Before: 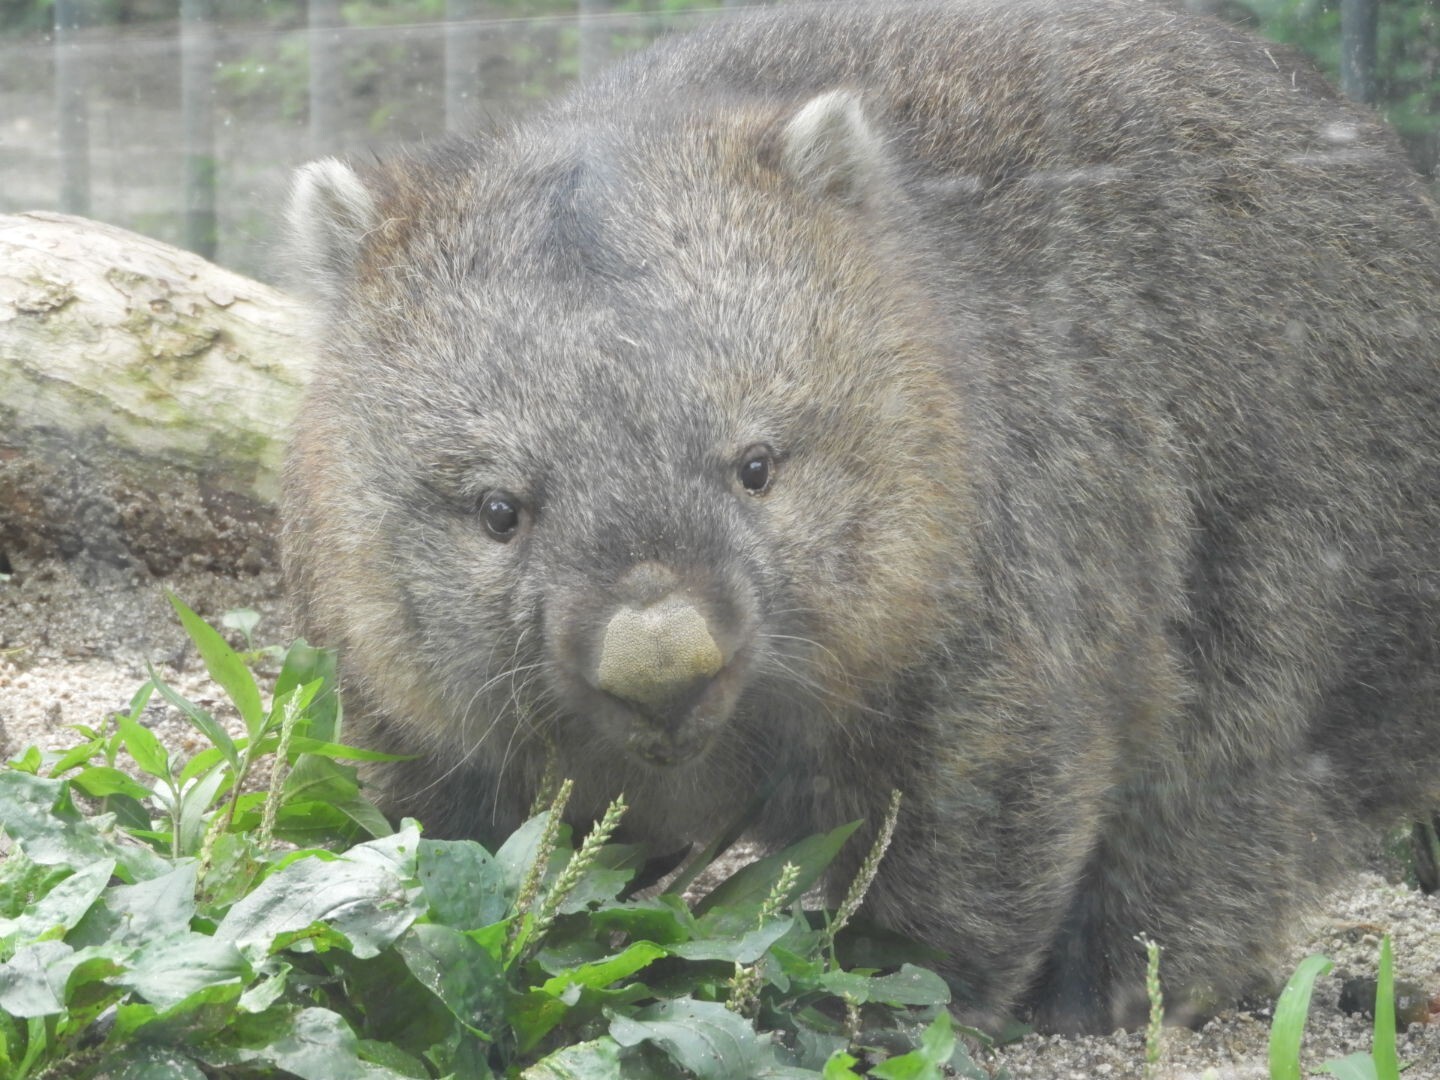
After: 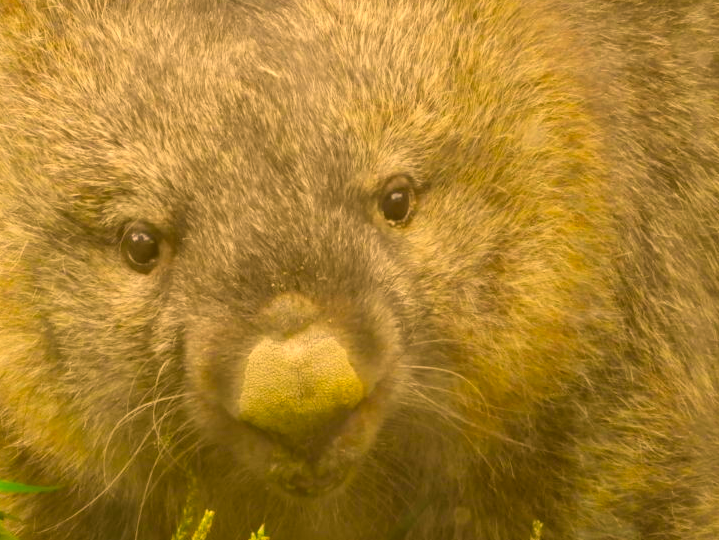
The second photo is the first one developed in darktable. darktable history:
rotate and perspective: automatic cropping off
color correction: highlights a* 10.44, highlights b* 30.04, shadows a* 2.73, shadows b* 17.51, saturation 1.72
local contrast: mode bilateral grid, contrast 20, coarseness 50, detail 120%, midtone range 0.2
crop: left 25%, top 25%, right 25%, bottom 25%
